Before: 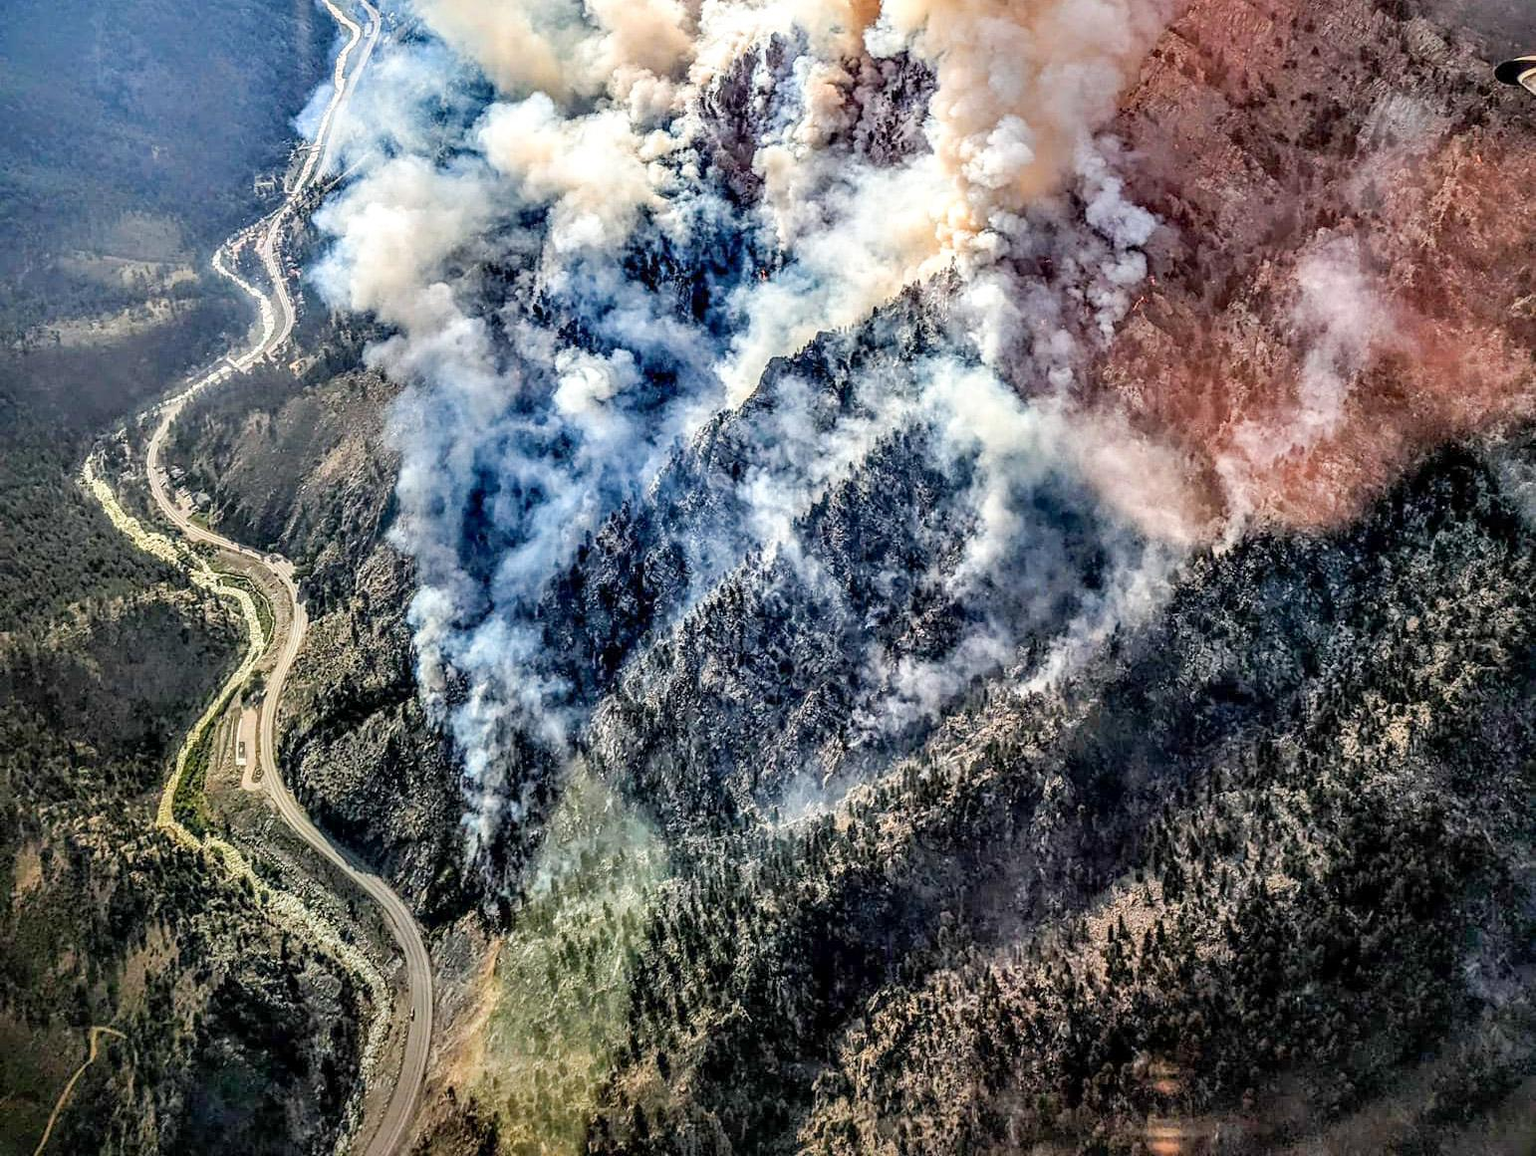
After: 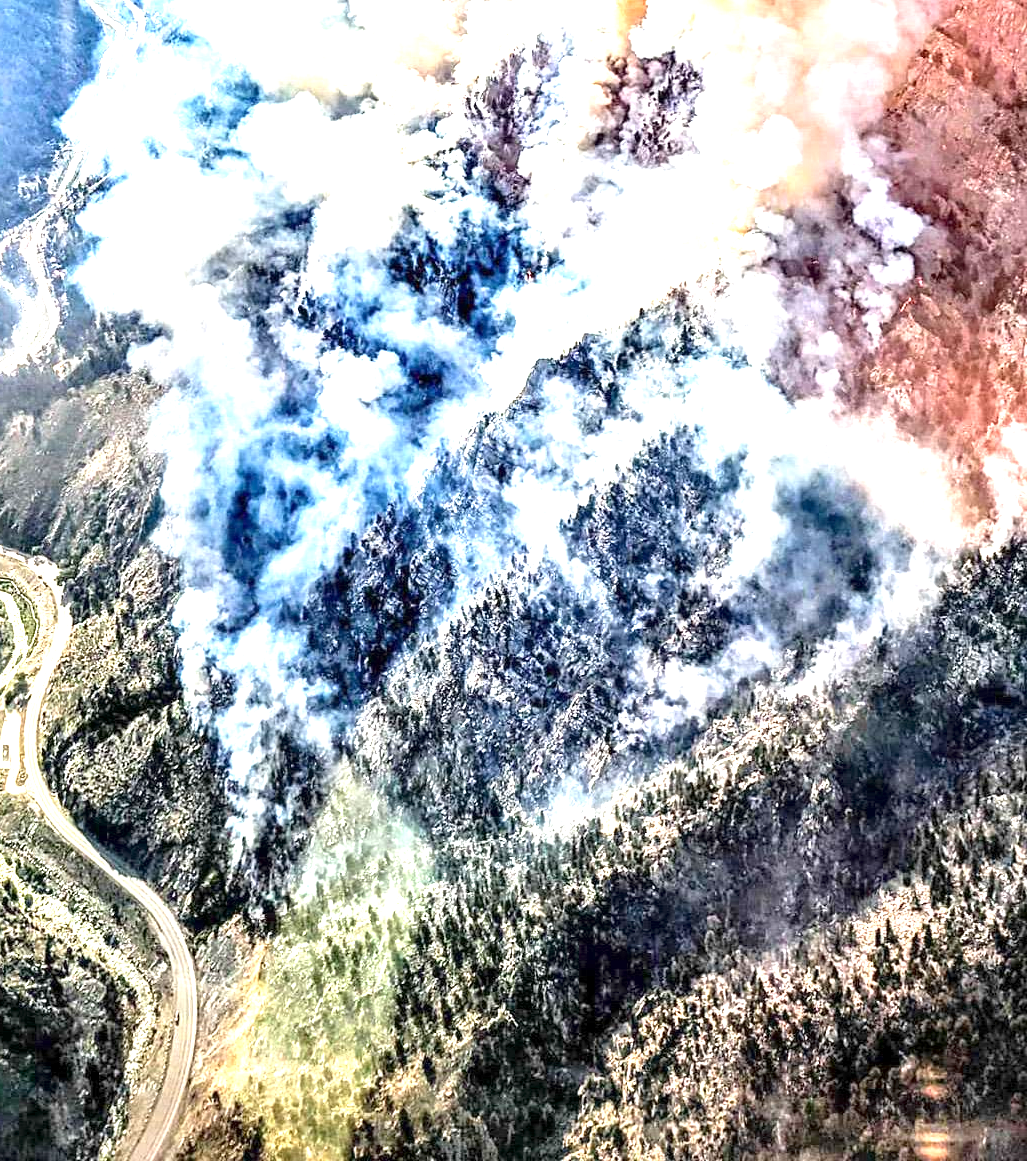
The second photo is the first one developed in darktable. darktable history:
crop: left 15.419%, right 17.914%
exposure: exposure 1.5 EV, compensate highlight preservation false
